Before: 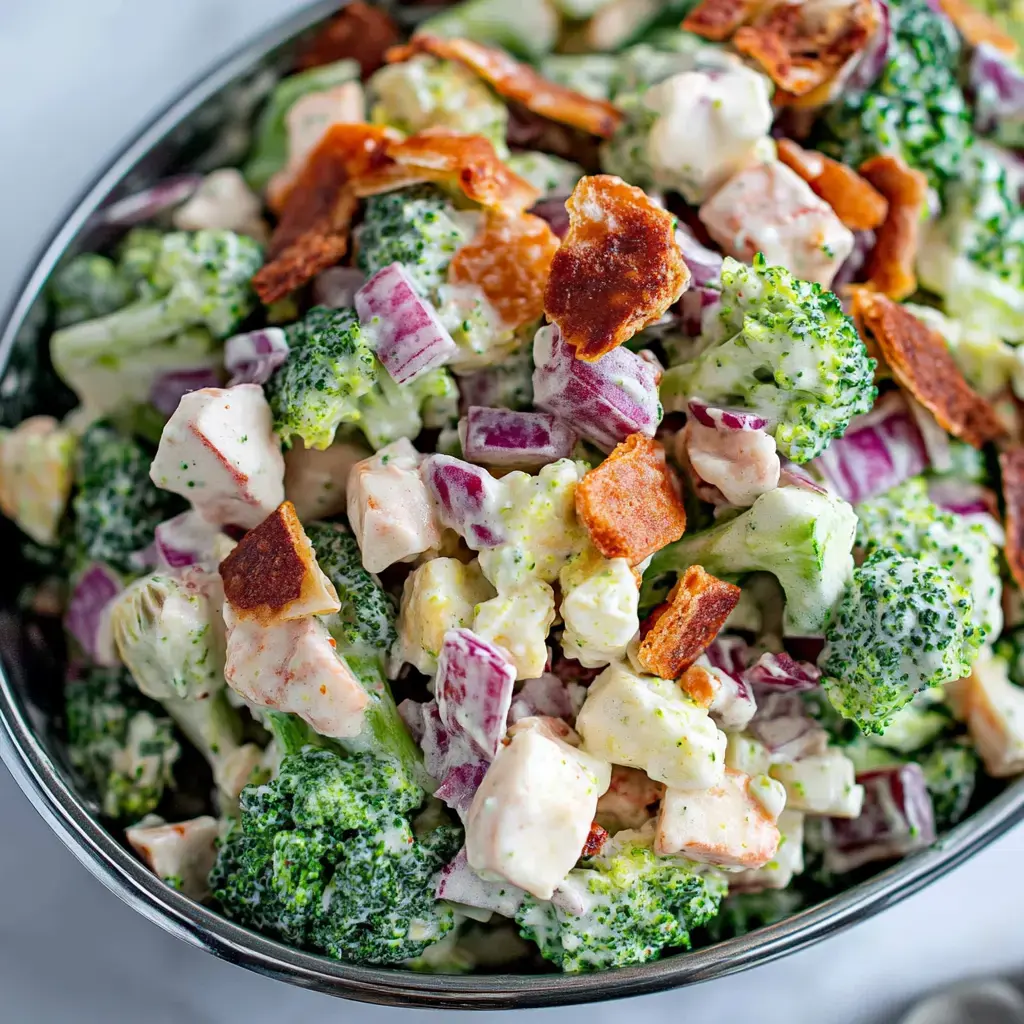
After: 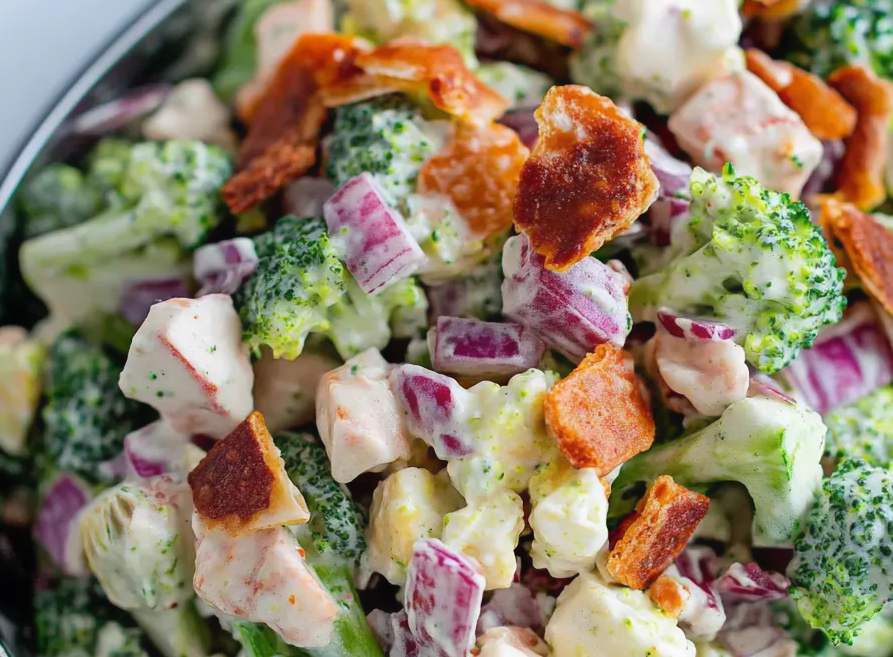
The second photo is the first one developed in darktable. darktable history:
crop: left 3.055%, top 8.848%, right 9.671%, bottom 26.98%
contrast equalizer: y [[0.5, 0.542, 0.583, 0.625, 0.667, 0.708], [0.5 ×6], [0.5 ×6], [0 ×6], [0 ×6]], mix -0.306
